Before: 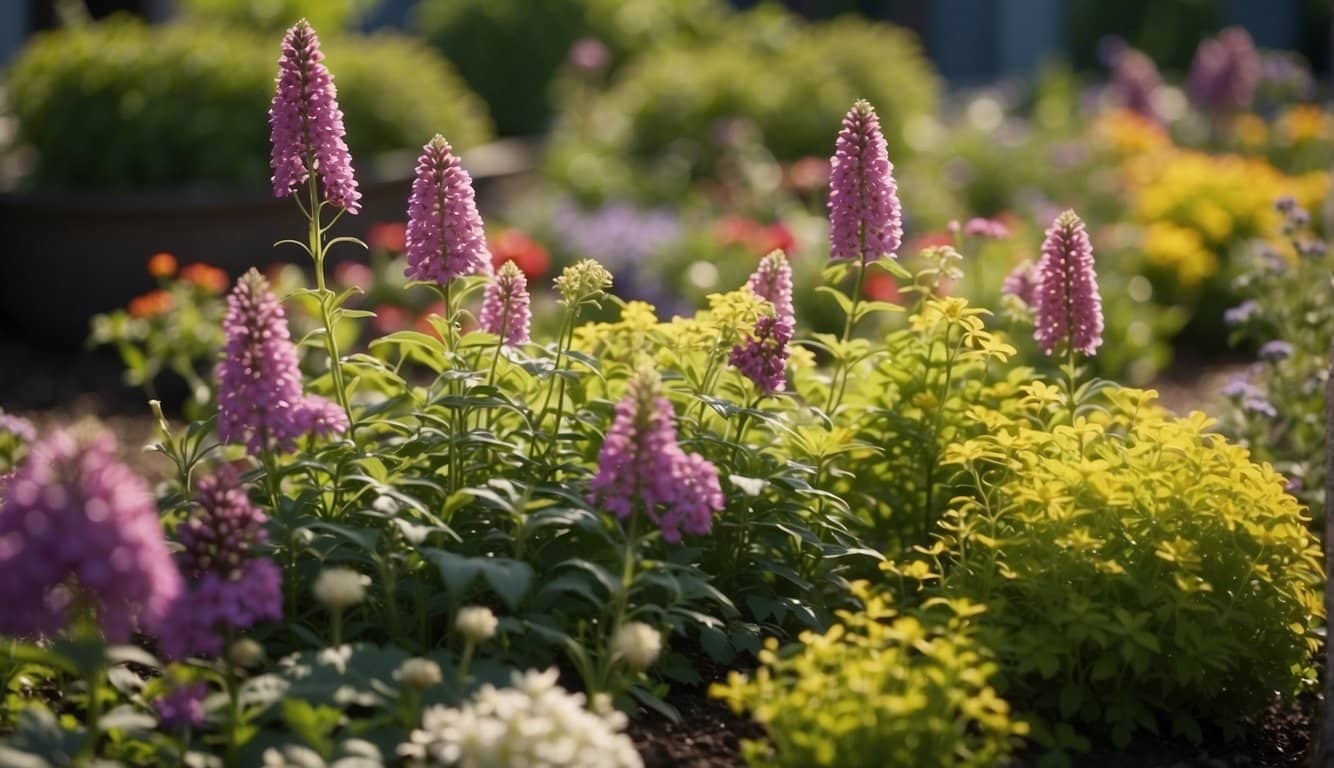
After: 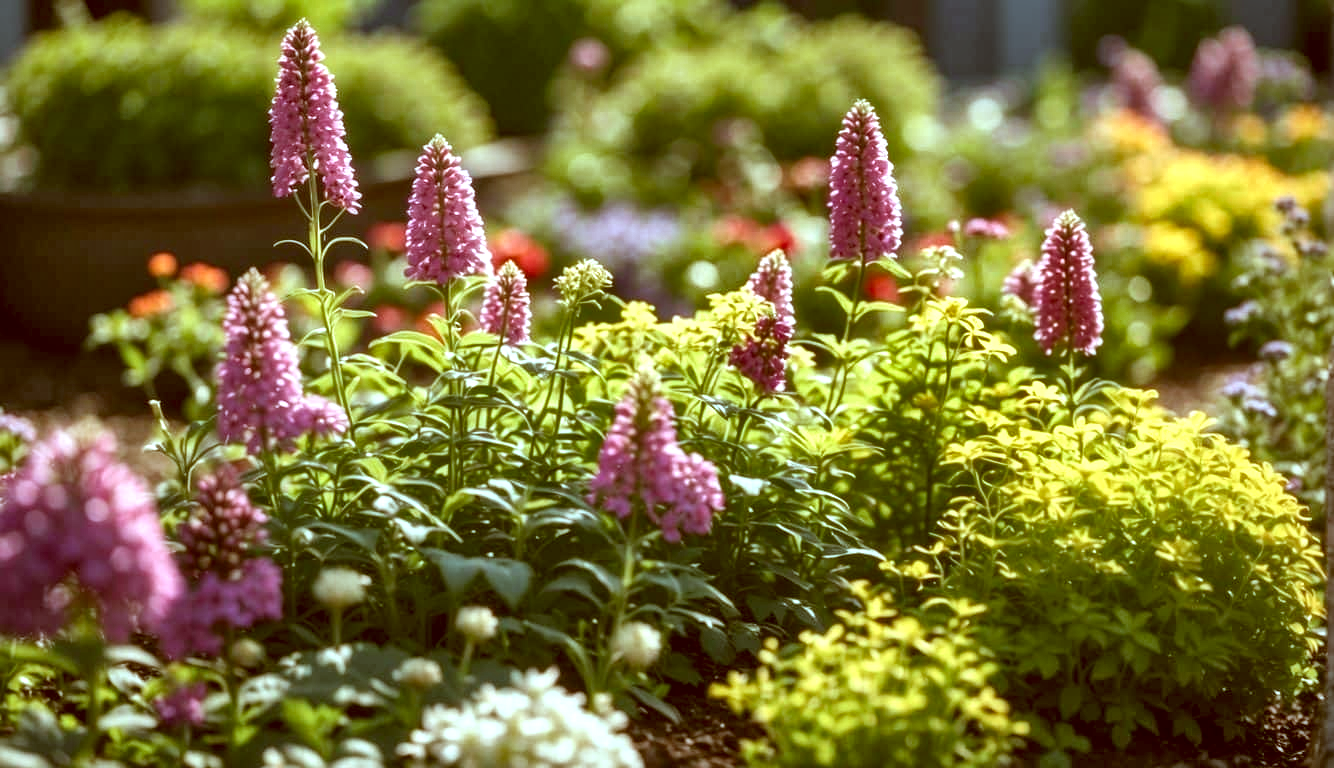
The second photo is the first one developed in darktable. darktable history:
exposure: black level correction 0, exposure 1.001 EV, compensate highlight preservation false
local contrast: highlights 62%, detail 143%, midtone range 0.427
shadows and highlights: shadows 80.49, white point adjustment -9.11, highlights -61.51, soften with gaussian
color correction: highlights a* -14.67, highlights b* -16.26, shadows a* 10.72, shadows b* 29.9
